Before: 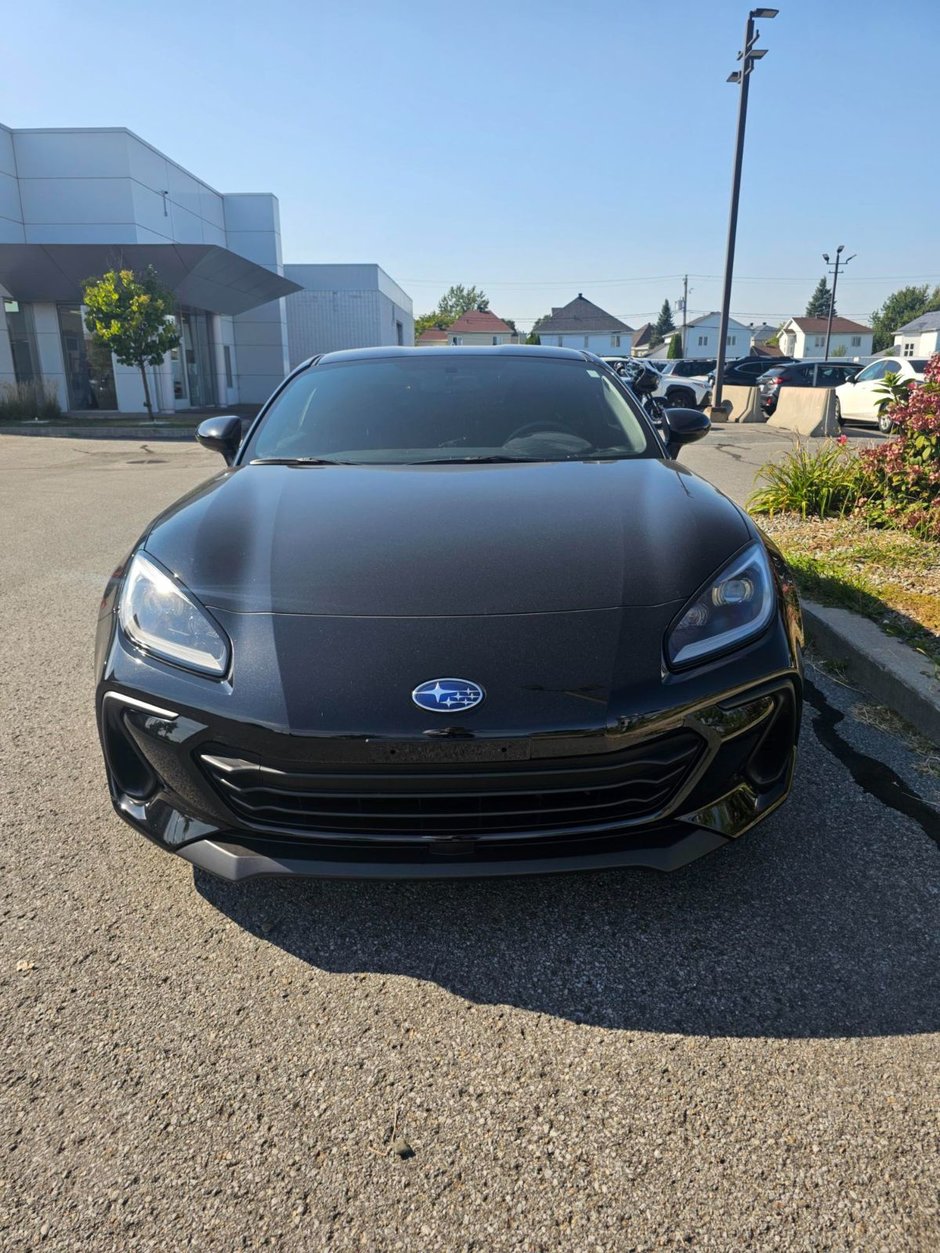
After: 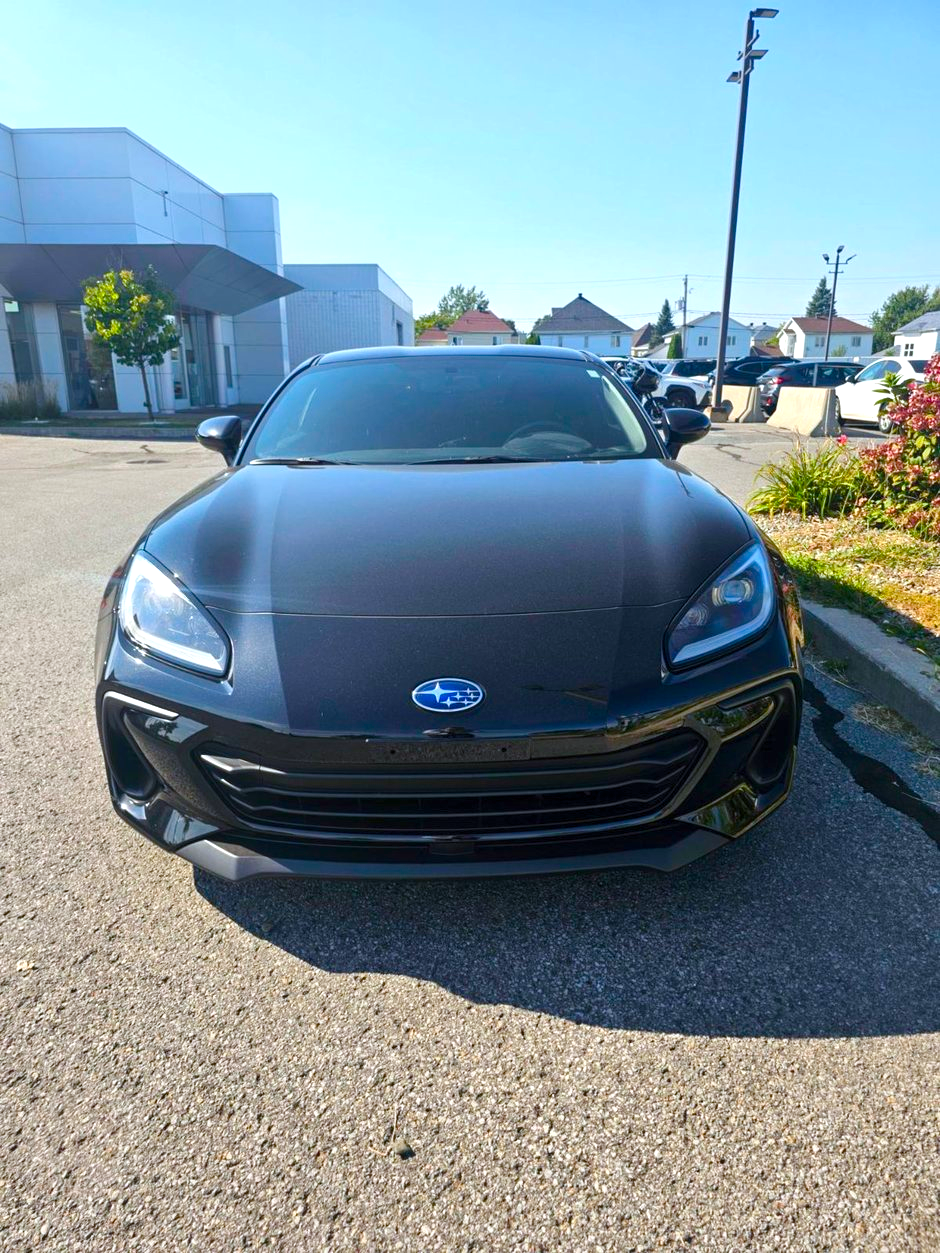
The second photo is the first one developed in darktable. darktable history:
white balance: red 0.967, blue 1.049
color balance rgb: perceptual saturation grading › global saturation 20%, perceptual saturation grading › highlights -25%, perceptual saturation grading › shadows 25%
exposure: exposure 0.556 EV, compensate highlight preservation false
